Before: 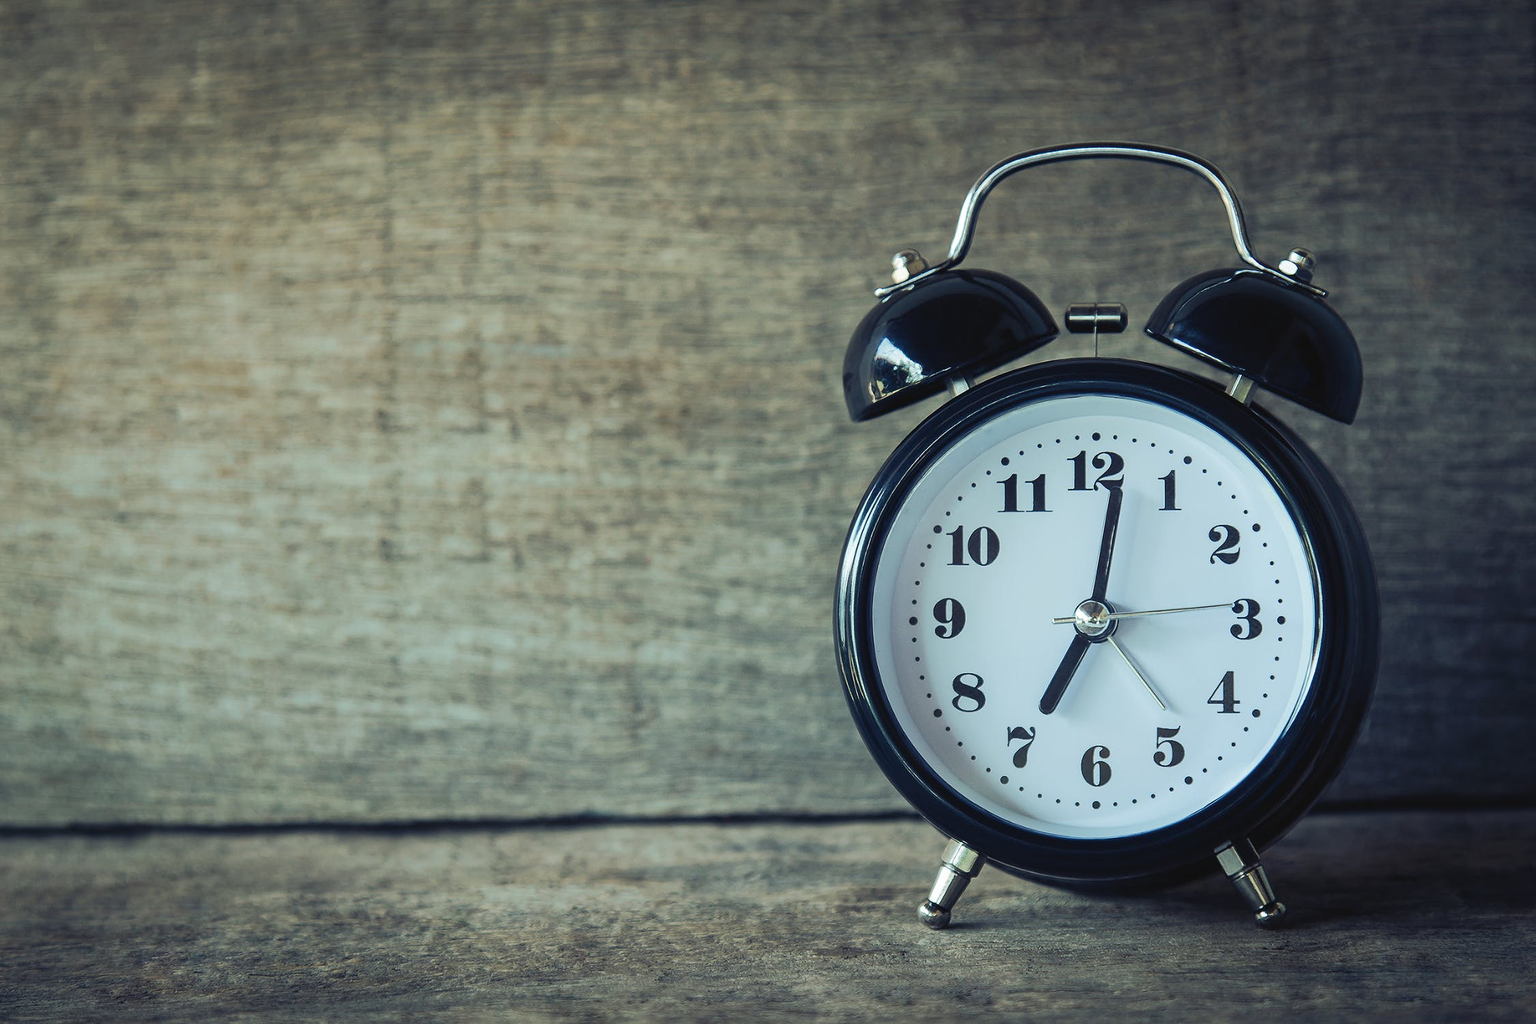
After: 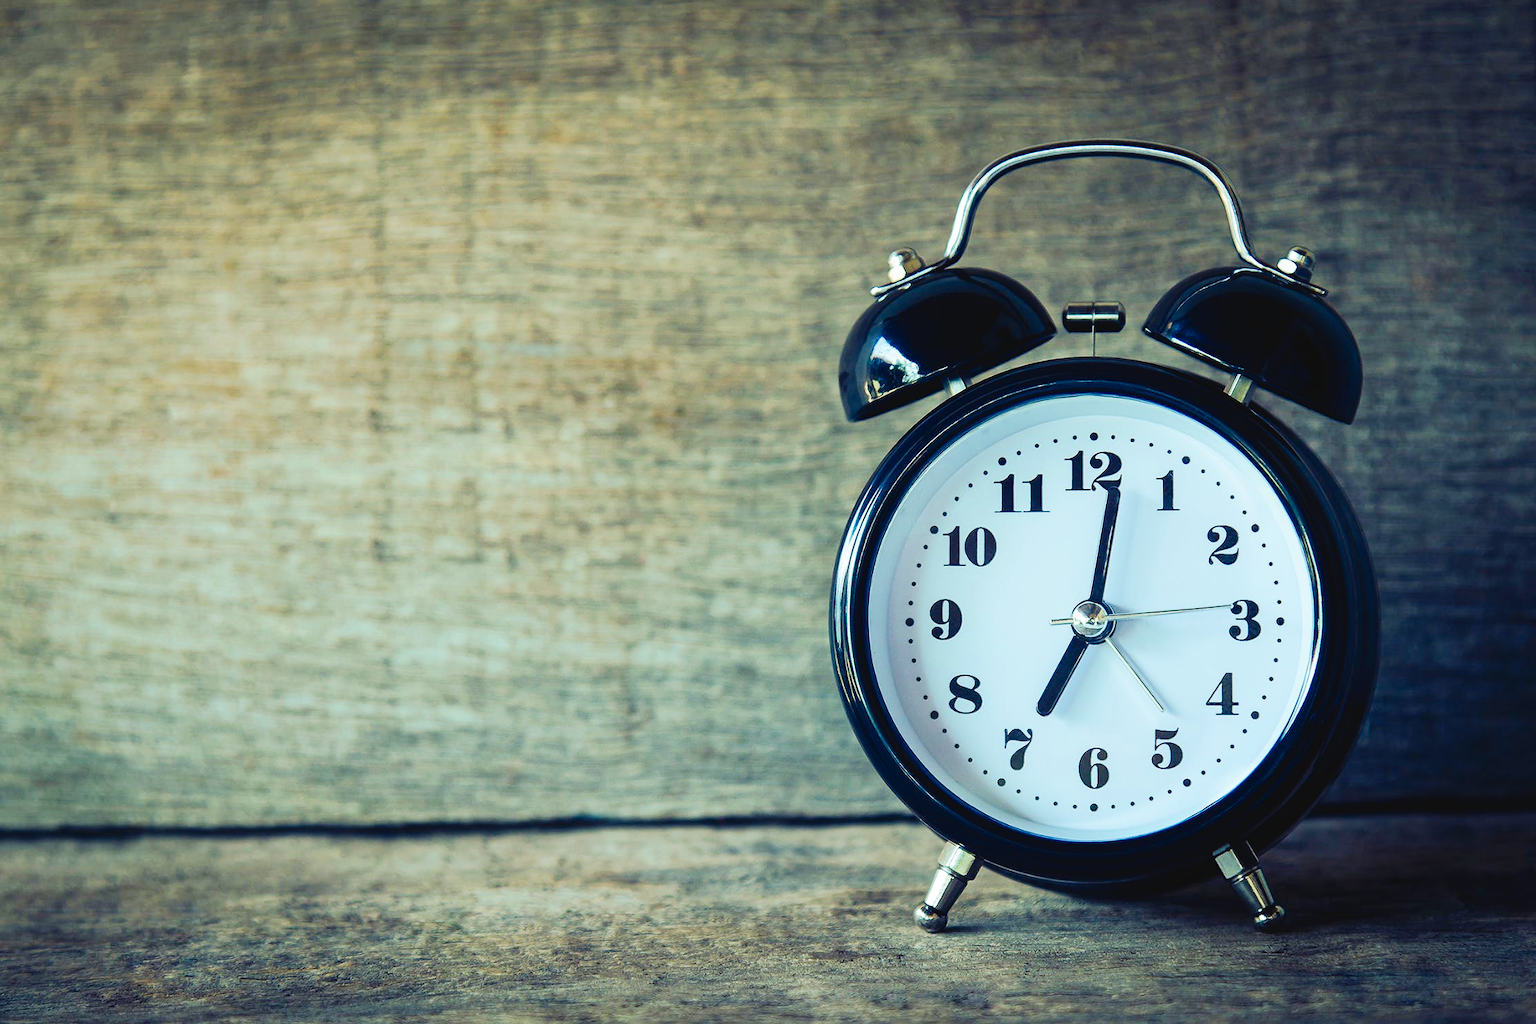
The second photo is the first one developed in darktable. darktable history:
tone curve: curves: ch0 [(0, 0.023) (0.087, 0.065) (0.184, 0.168) (0.45, 0.54) (0.57, 0.683) (0.722, 0.825) (0.877, 0.948) (1, 1)]; ch1 [(0, 0) (0.388, 0.369) (0.447, 0.447) (0.505, 0.5) (0.534, 0.528) (0.573, 0.583) (0.663, 0.68) (1, 1)]; ch2 [(0, 0) (0.314, 0.223) (0.427, 0.405) (0.492, 0.505) (0.531, 0.55) (0.589, 0.599) (1, 1)], preserve colors none
tone equalizer: on, module defaults
velvia: strength 32.61%, mid-tones bias 0.202
crop and rotate: left 0.684%, top 0.364%, bottom 0.298%
